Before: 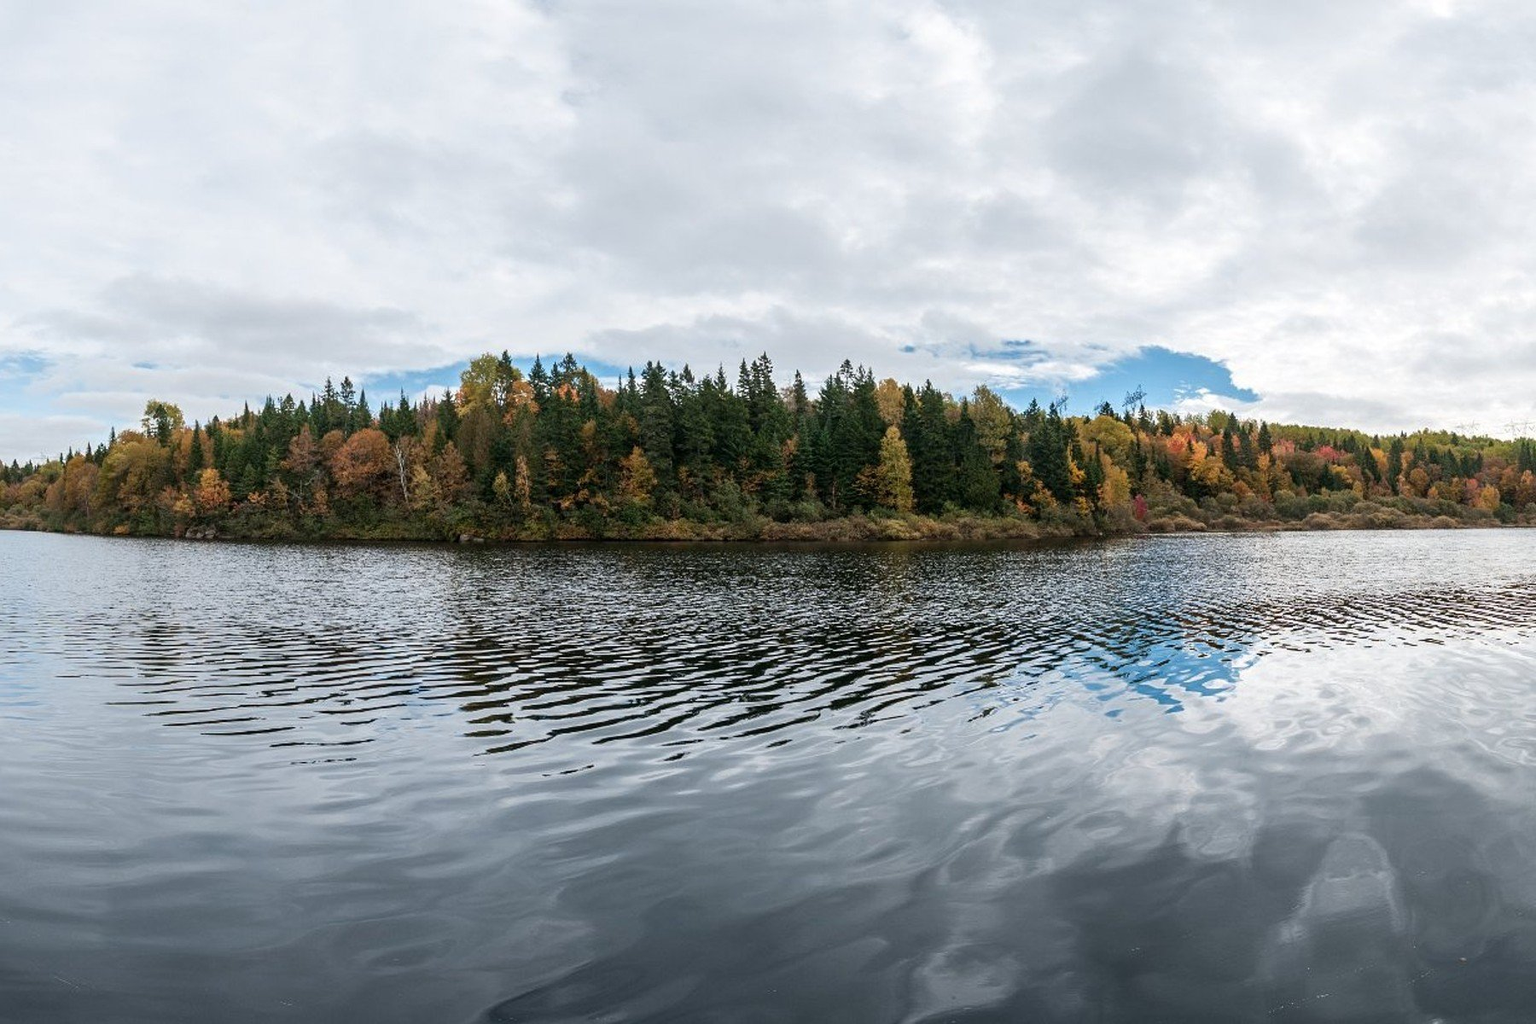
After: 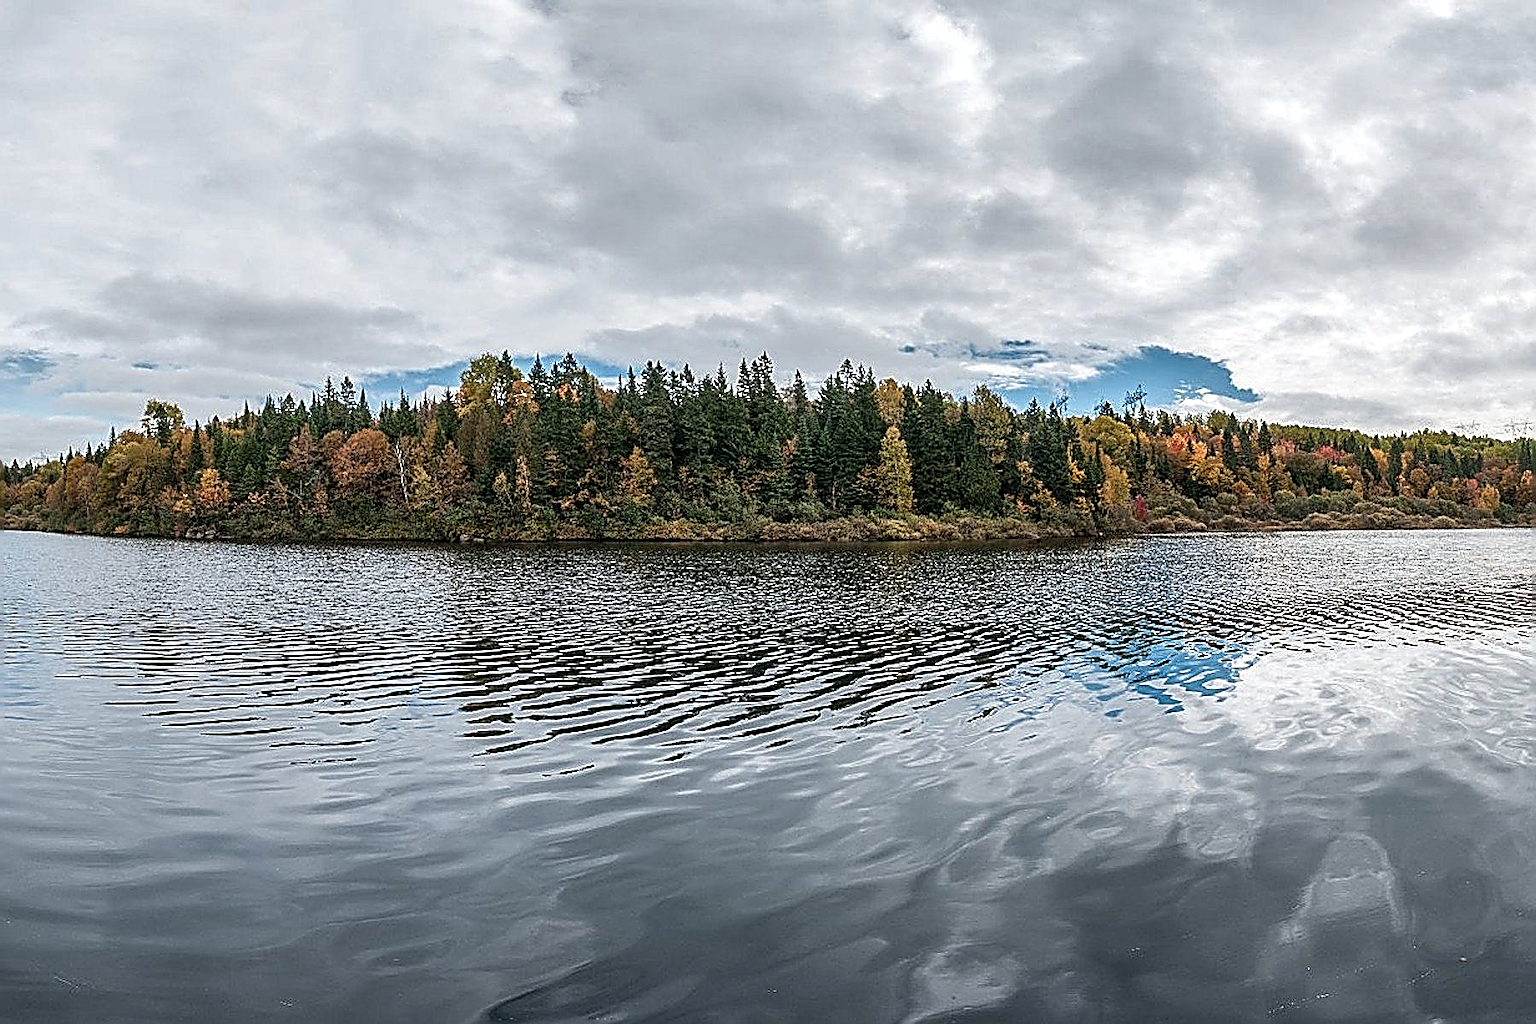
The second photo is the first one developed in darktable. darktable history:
sharpen: amount 2
shadows and highlights: highlights color adjustment 0%, soften with gaussian
local contrast: detail 130%
